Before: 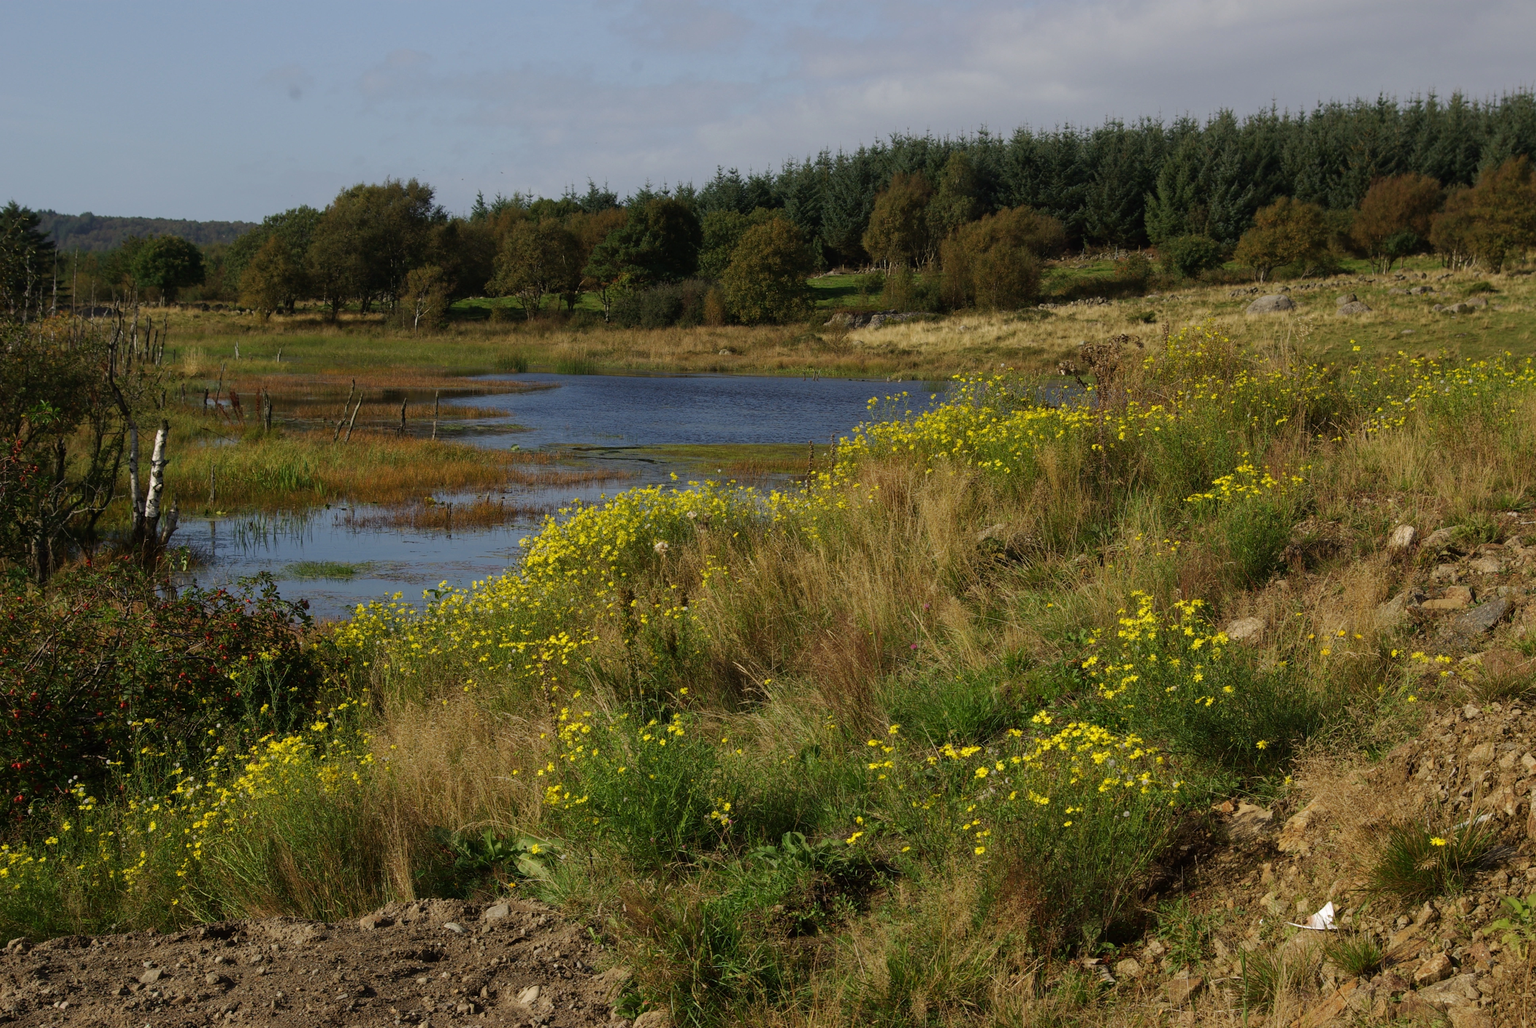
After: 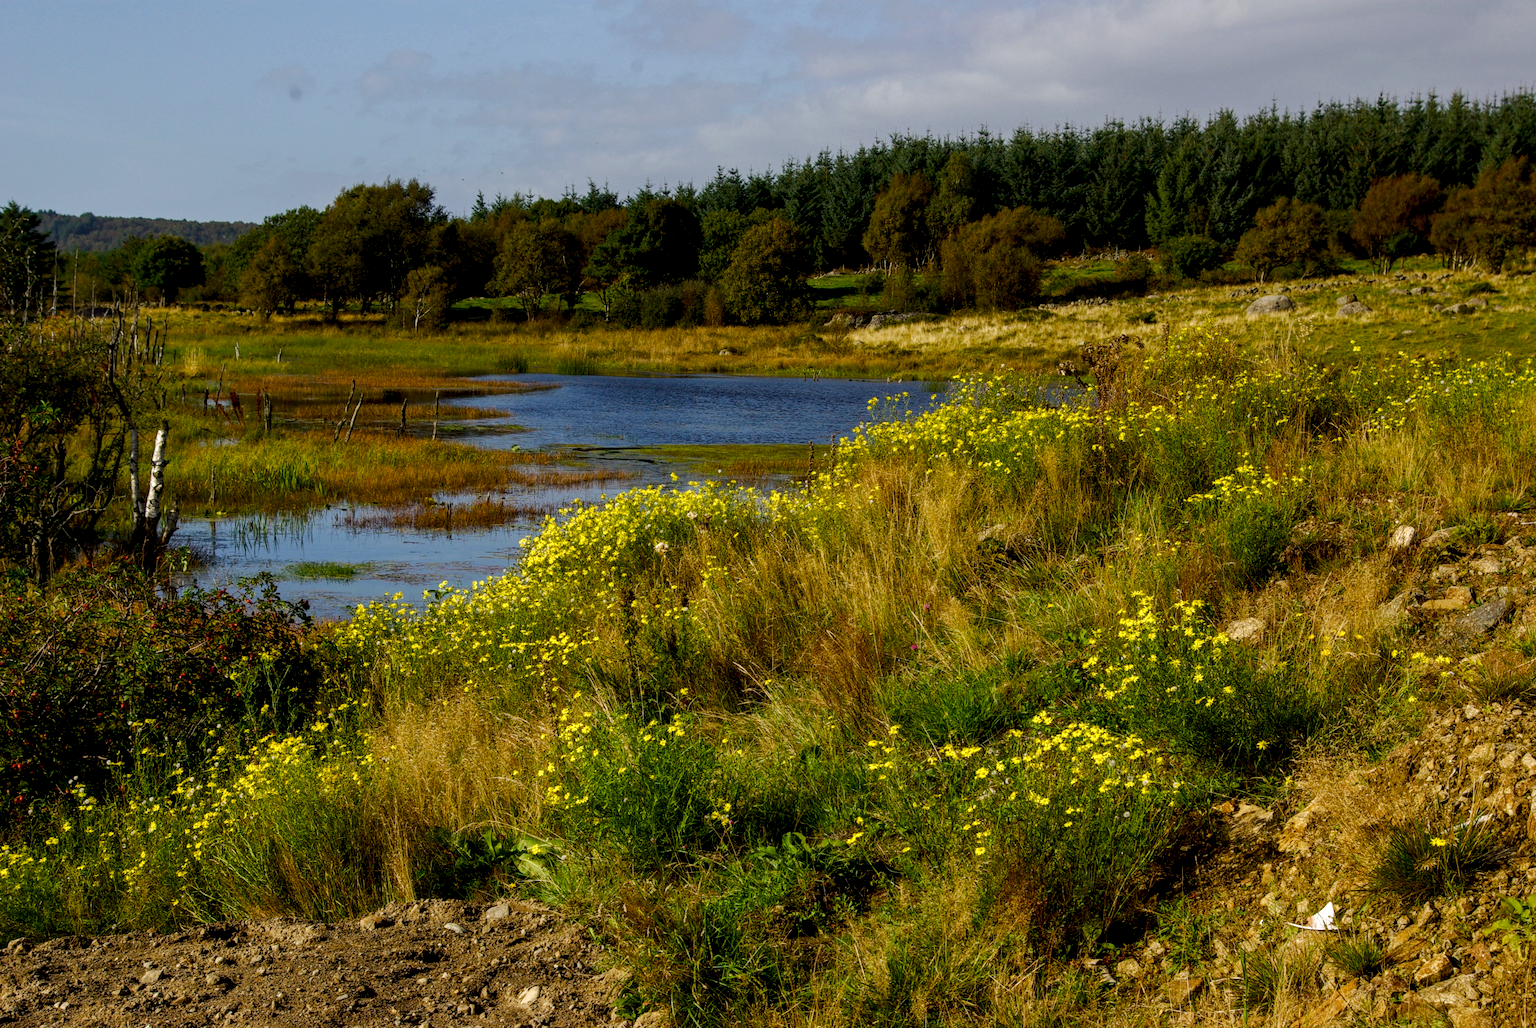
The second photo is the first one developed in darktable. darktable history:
local contrast: highlights 60%, shadows 60%, detail 160%
color balance rgb: perceptual saturation grading › global saturation 23.776%, perceptual saturation grading › highlights -23.549%, perceptual saturation grading › mid-tones 24.495%, perceptual saturation grading › shadows 40.162%, global vibrance 22.758%
